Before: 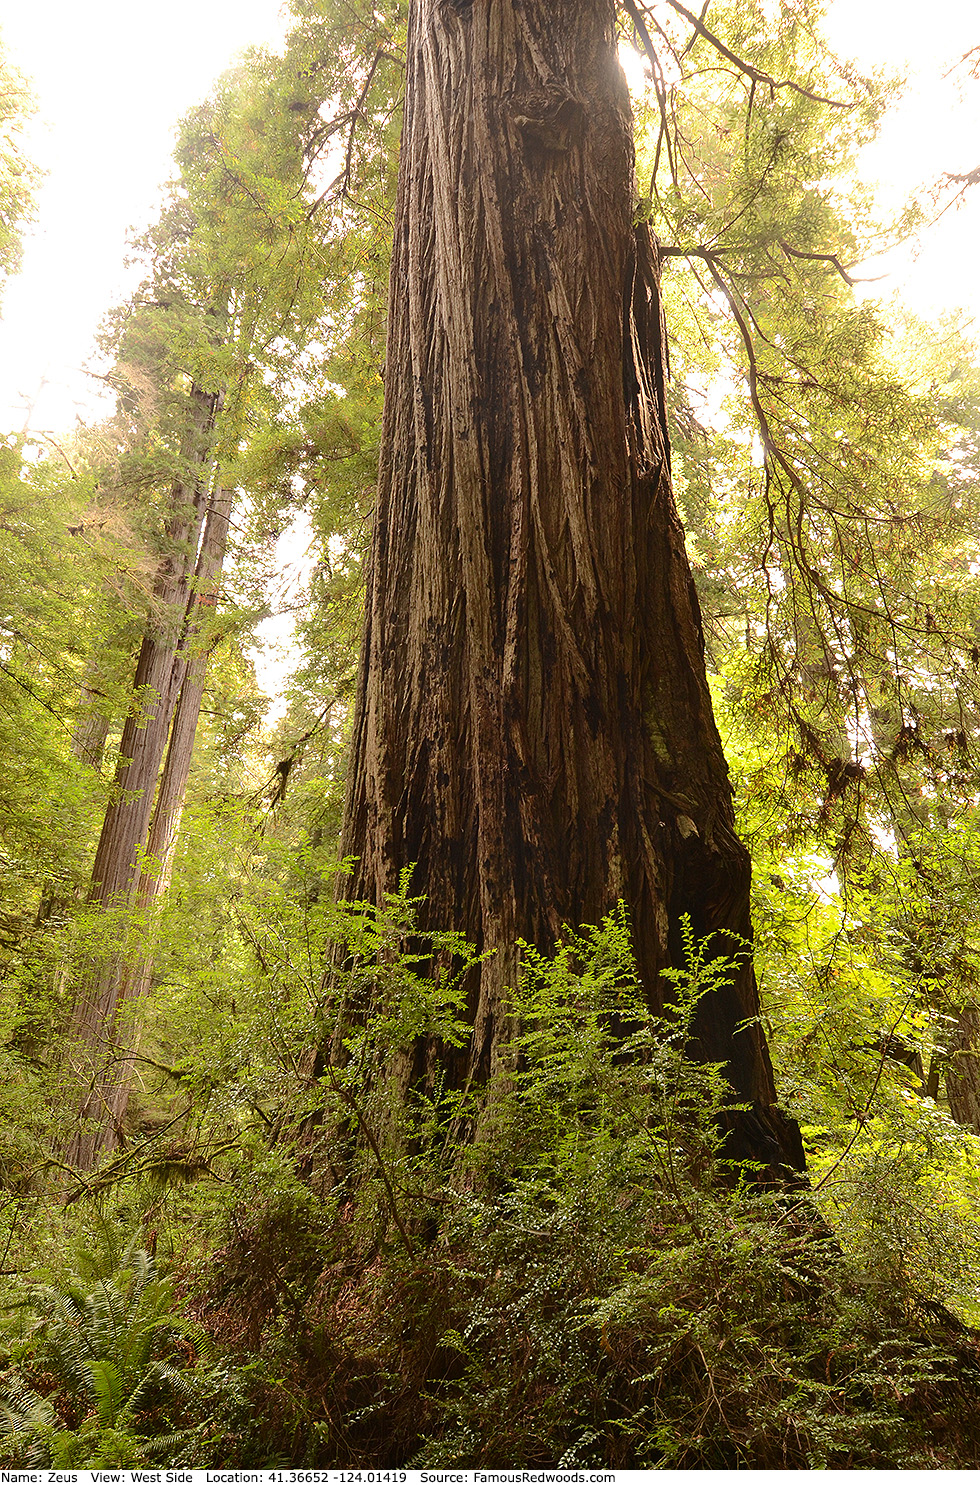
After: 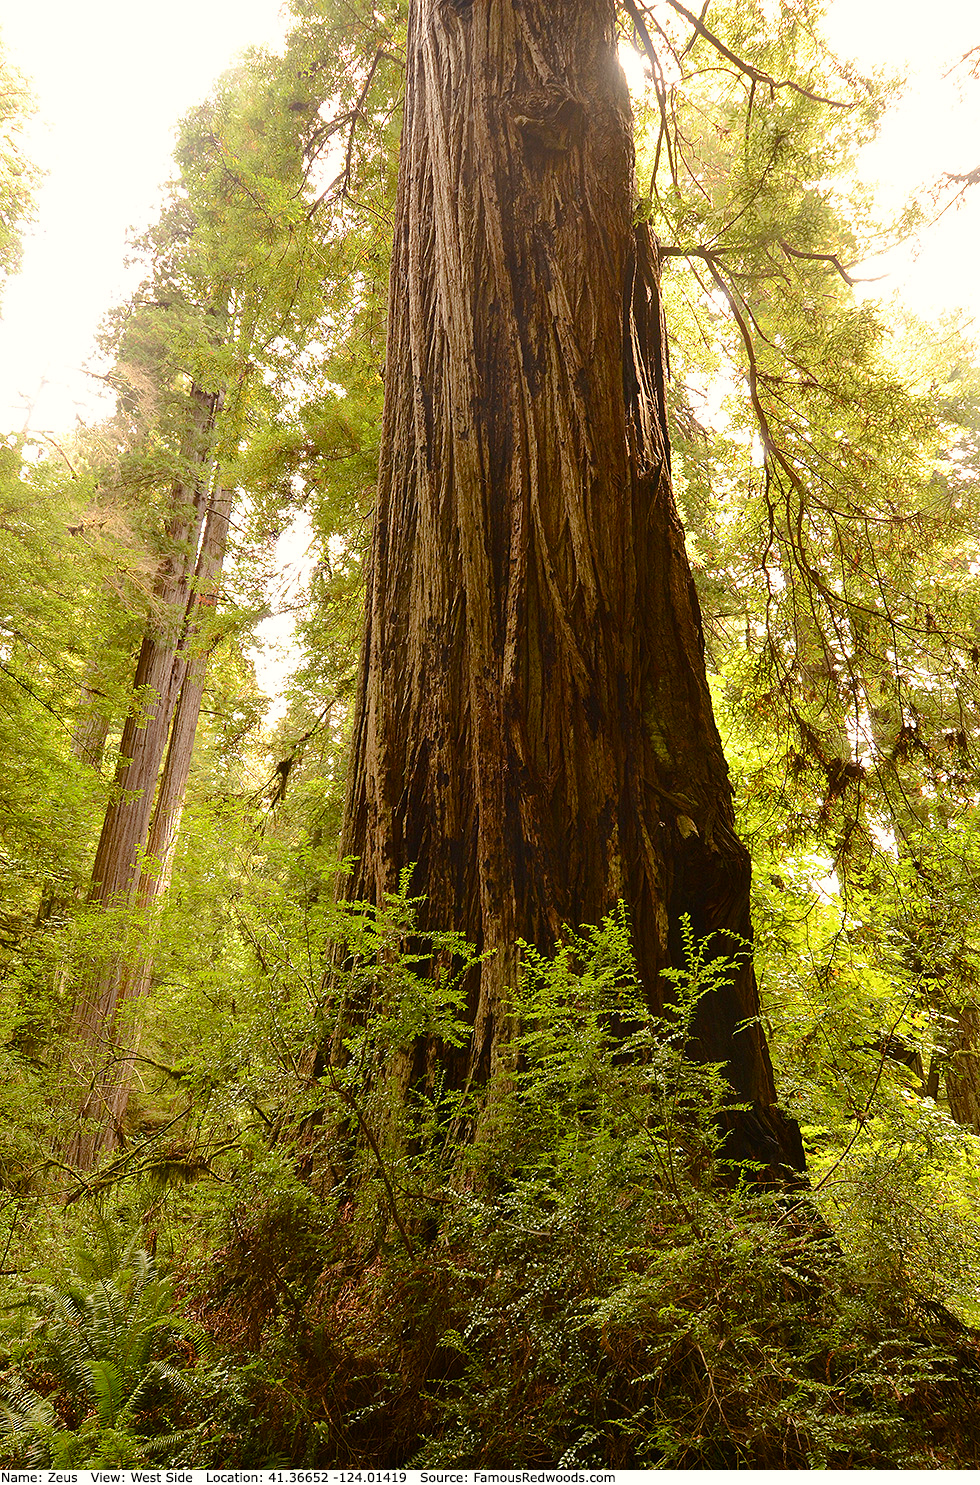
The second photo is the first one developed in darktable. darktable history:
color balance rgb: perceptual saturation grading › global saturation 20%, perceptual saturation grading › highlights -25.501%, perceptual saturation grading › shadows 50.456%
color correction: highlights b* 2.91
